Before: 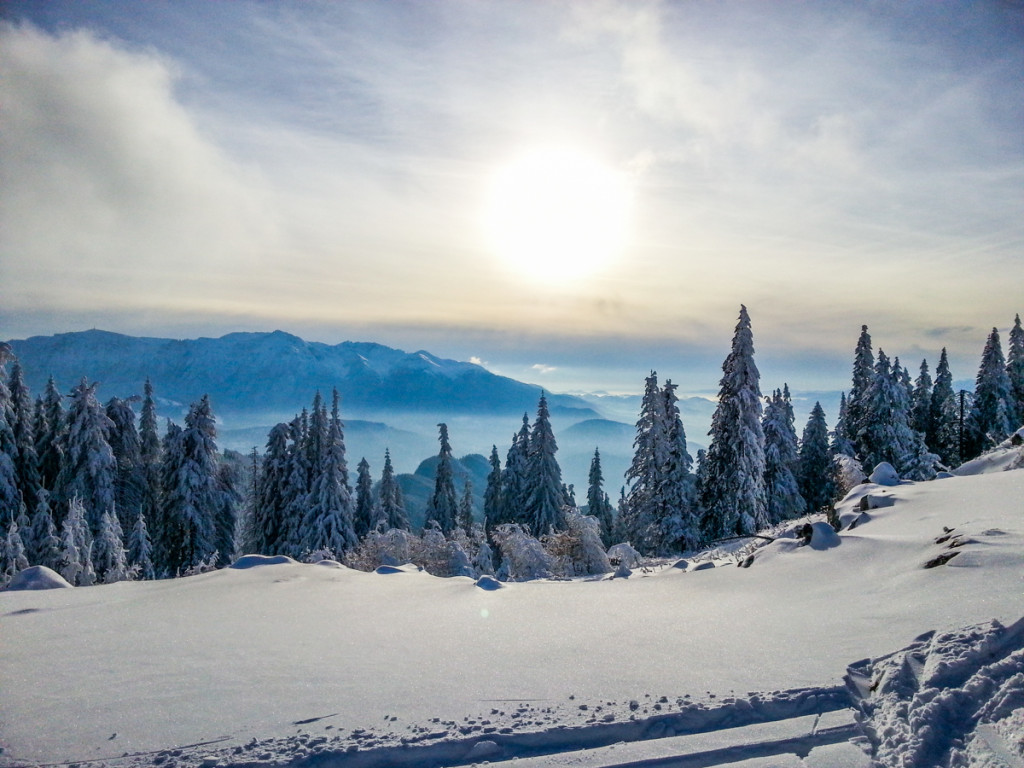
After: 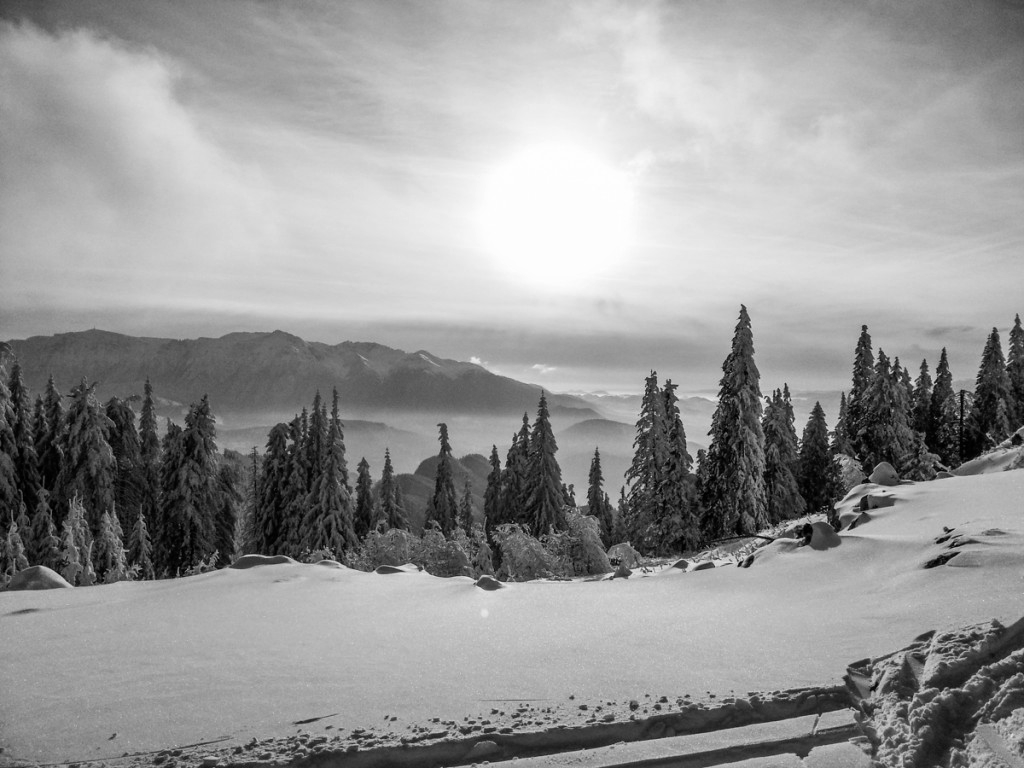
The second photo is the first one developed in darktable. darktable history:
monochrome: on, module defaults
rgb levels: mode RGB, independent channels, levels [[0, 0.5, 1], [0, 0.521, 1], [0, 0.536, 1]]
